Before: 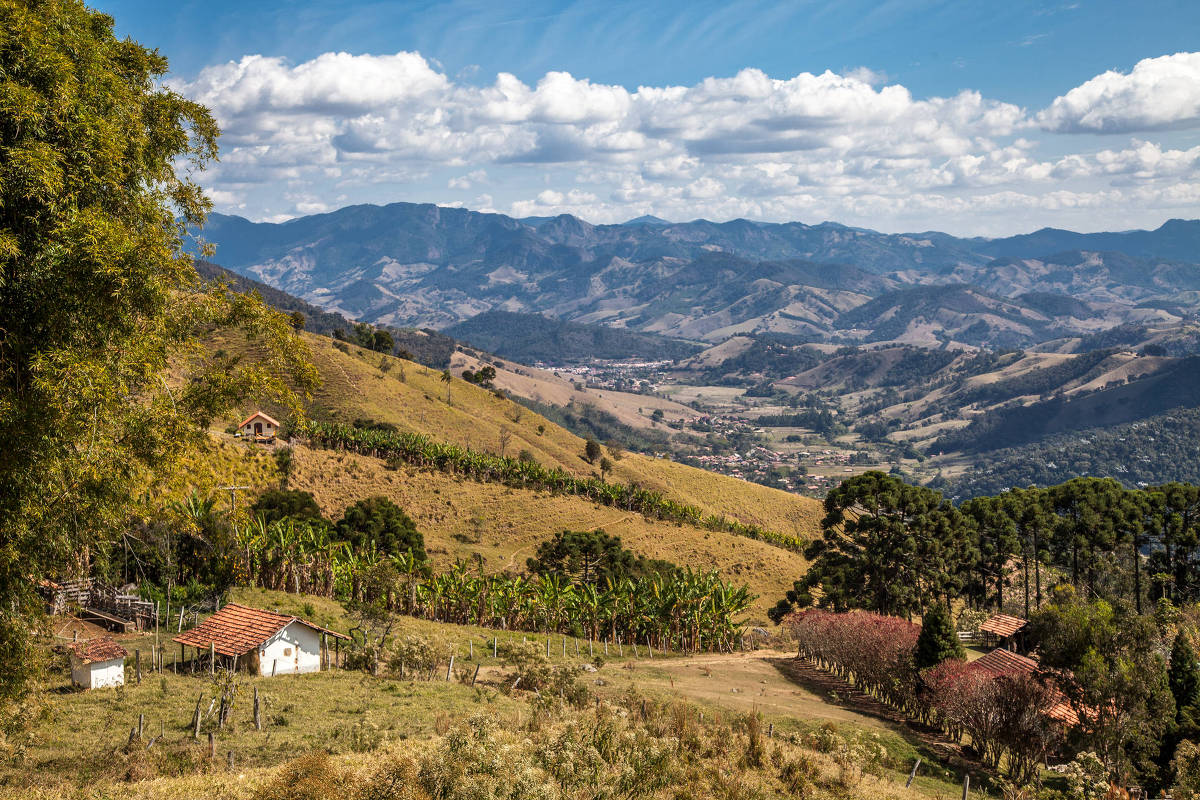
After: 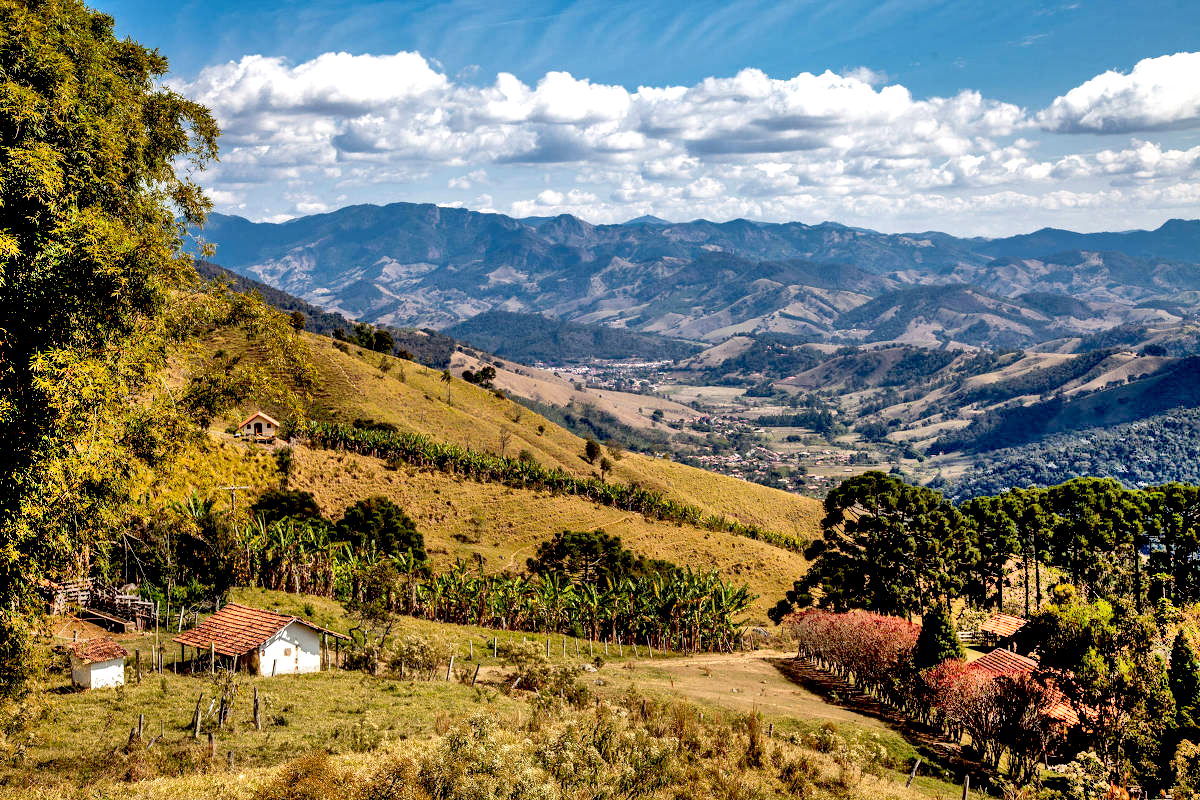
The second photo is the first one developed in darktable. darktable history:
exposure: black level correction 0.031, exposure 0.31 EV, compensate highlight preservation false
shadows and highlights: shadows 59.39, soften with gaussian
